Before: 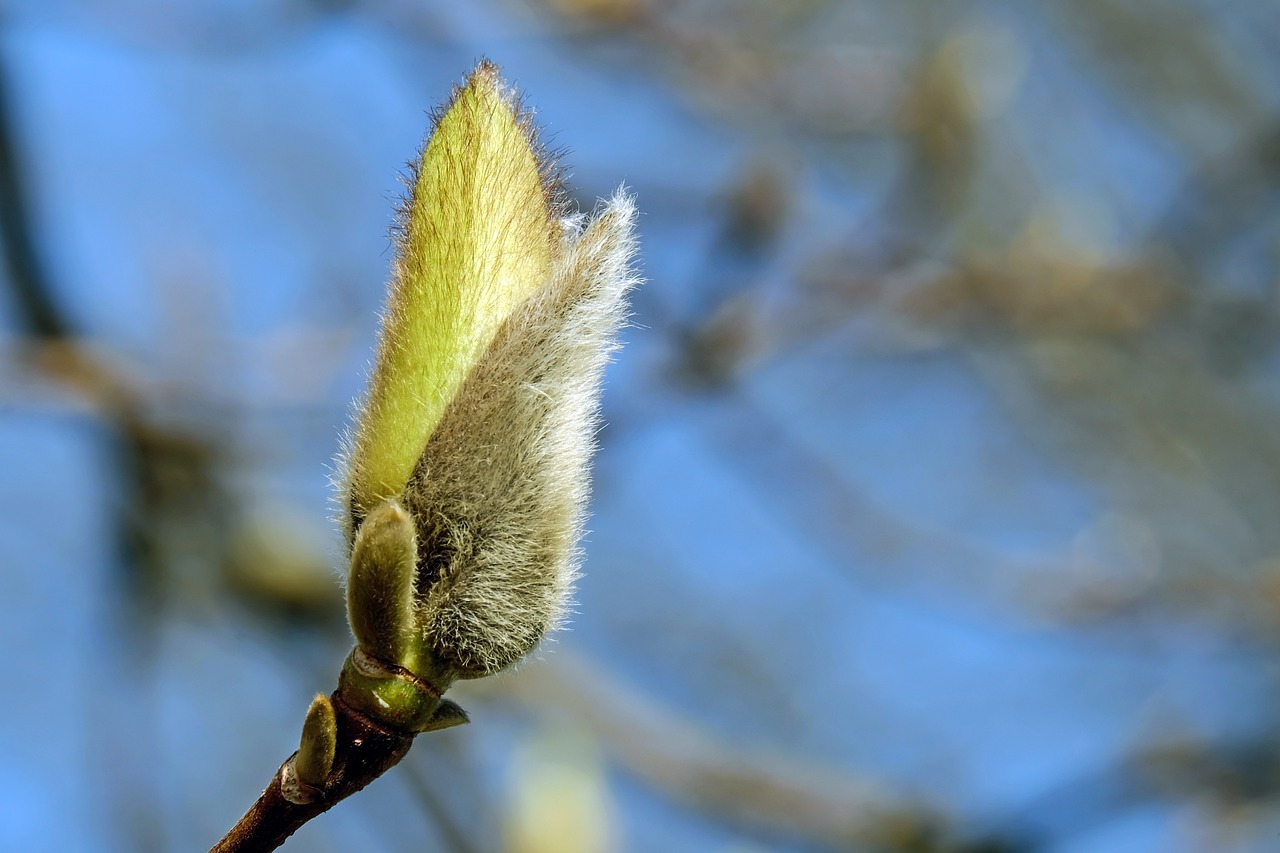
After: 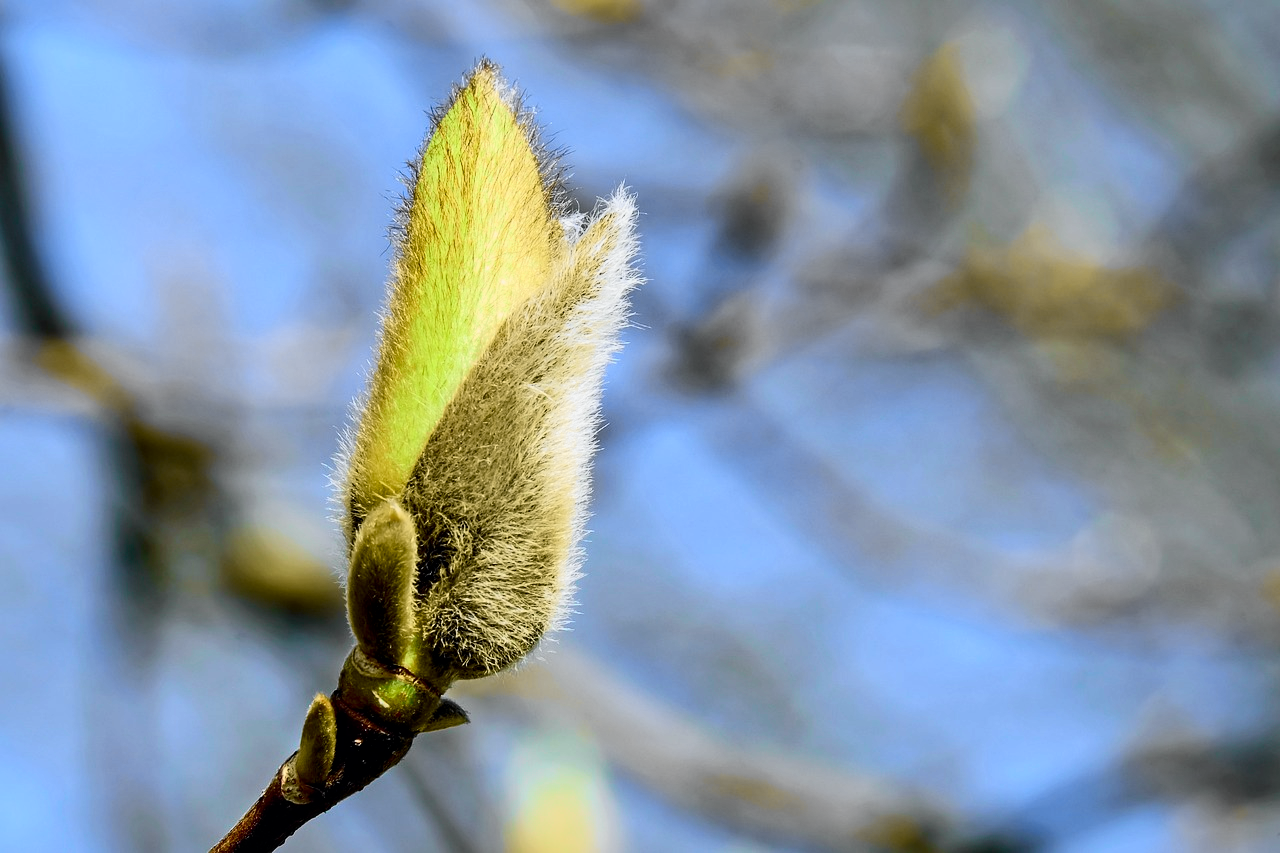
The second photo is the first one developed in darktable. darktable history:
tone curve: curves: ch0 [(0, 0) (0.078, 0.029) (0.265, 0.241) (0.507, 0.56) (0.744, 0.826) (1, 0.948)]; ch1 [(0, 0) (0.346, 0.307) (0.418, 0.383) (0.46, 0.439) (0.482, 0.493) (0.502, 0.5) (0.517, 0.506) (0.55, 0.557) (0.601, 0.637) (0.666, 0.7) (1, 1)]; ch2 [(0, 0) (0.346, 0.34) (0.431, 0.45) (0.485, 0.494) (0.5, 0.498) (0.508, 0.499) (0.532, 0.546) (0.579, 0.628) (0.625, 0.668) (1, 1)], color space Lab, independent channels, preserve colors none
local contrast: mode bilateral grid, contrast 20, coarseness 50, detail 120%, midtone range 0.2
